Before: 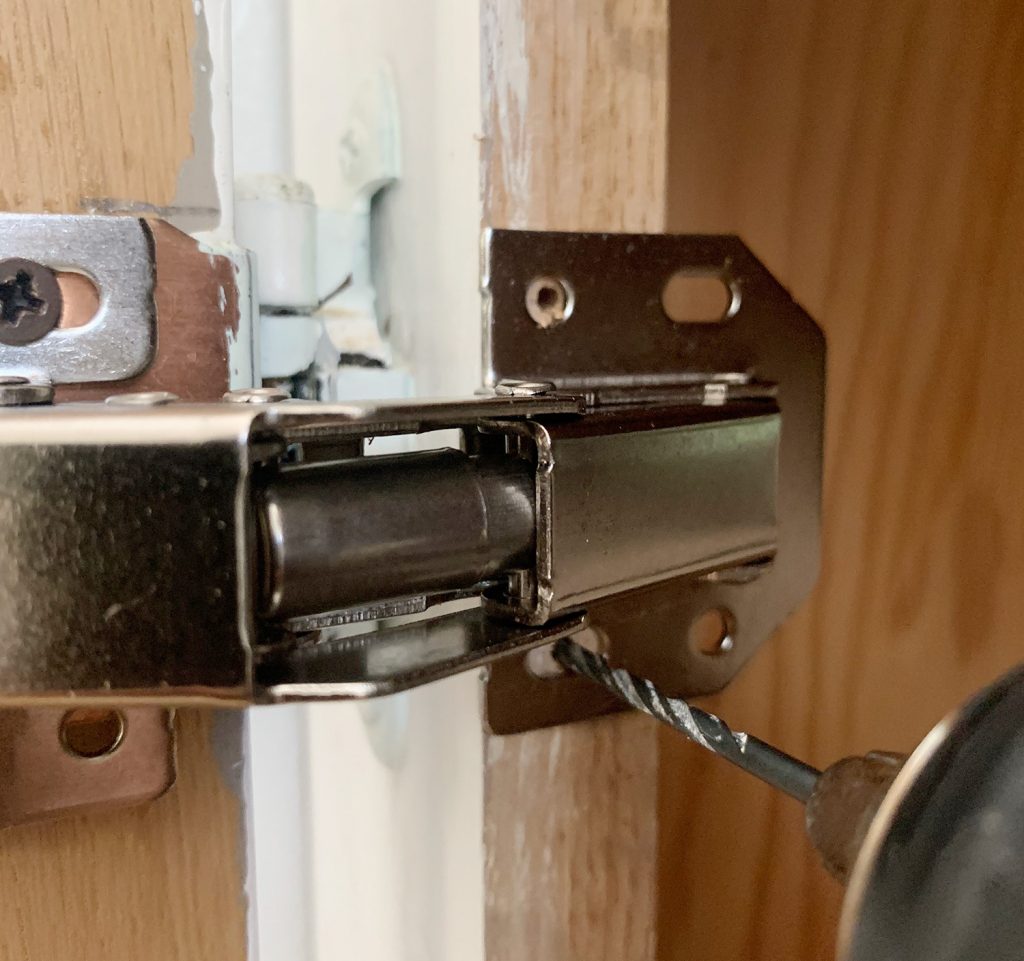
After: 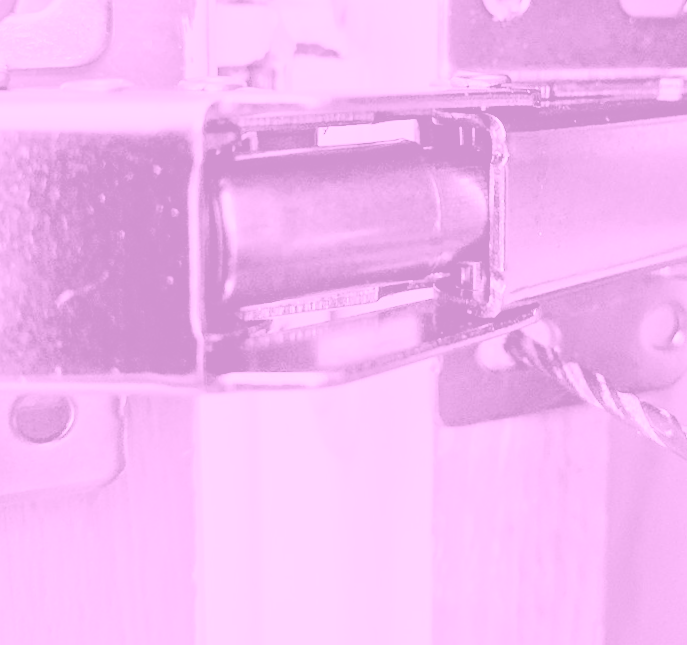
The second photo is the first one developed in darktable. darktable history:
crop and rotate: angle -0.82°, left 3.85%, top 31.828%, right 27.992%
tone equalizer: -7 EV 0.15 EV, -6 EV 0.6 EV, -5 EV 1.15 EV, -4 EV 1.33 EV, -3 EV 1.15 EV, -2 EV 0.6 EV, -1 EV 0.15 EV, mask exposure compensation -0.5 EV
filmic rgb: black relative exposure -7.65 EV, white relative exposure 4.56 EV, hardness 3.61
colorize: hue 331.2°, saturation 75%, source mix 30.28%, lightness 70.52%, version 1
